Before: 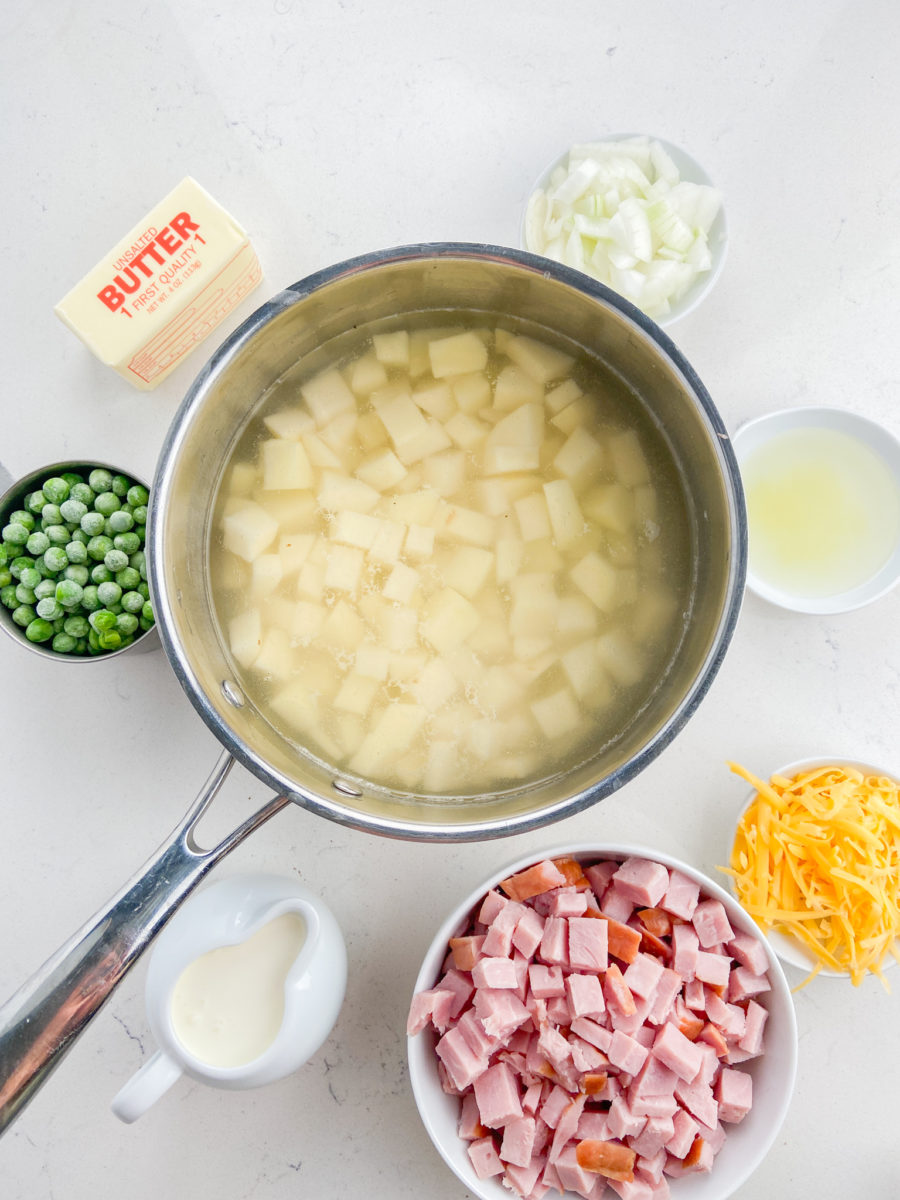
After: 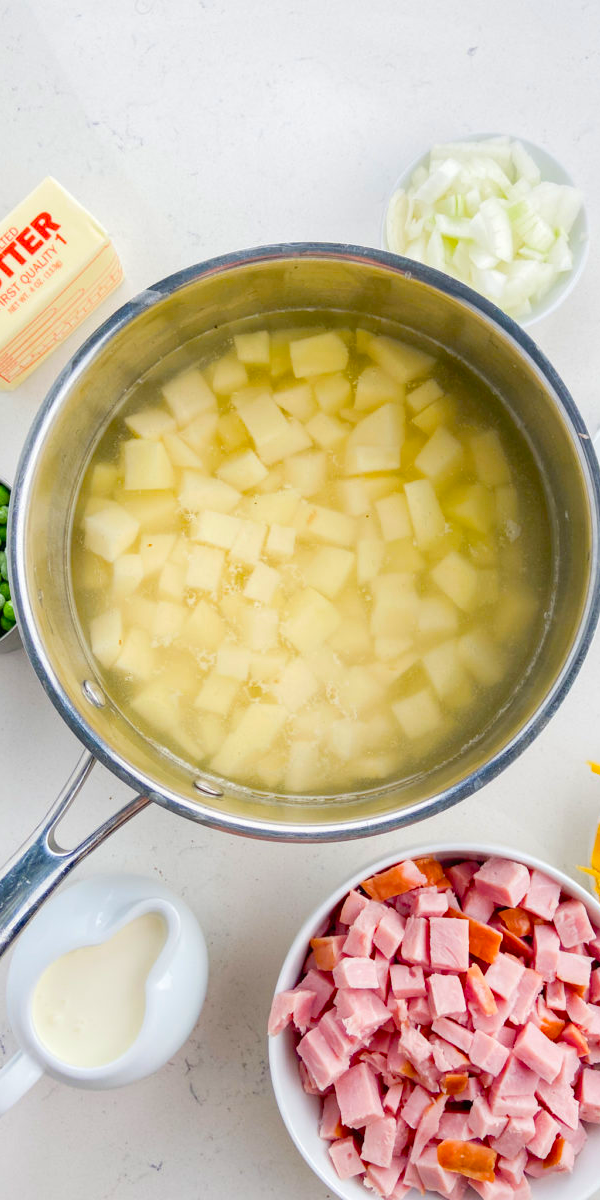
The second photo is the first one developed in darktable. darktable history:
crop and rotate: left 15.446%, right 17.836%
vibrance: on, module defaults
color balance rgb: perceptual saturation grading › global saturation 30%, global vibrance 20%
